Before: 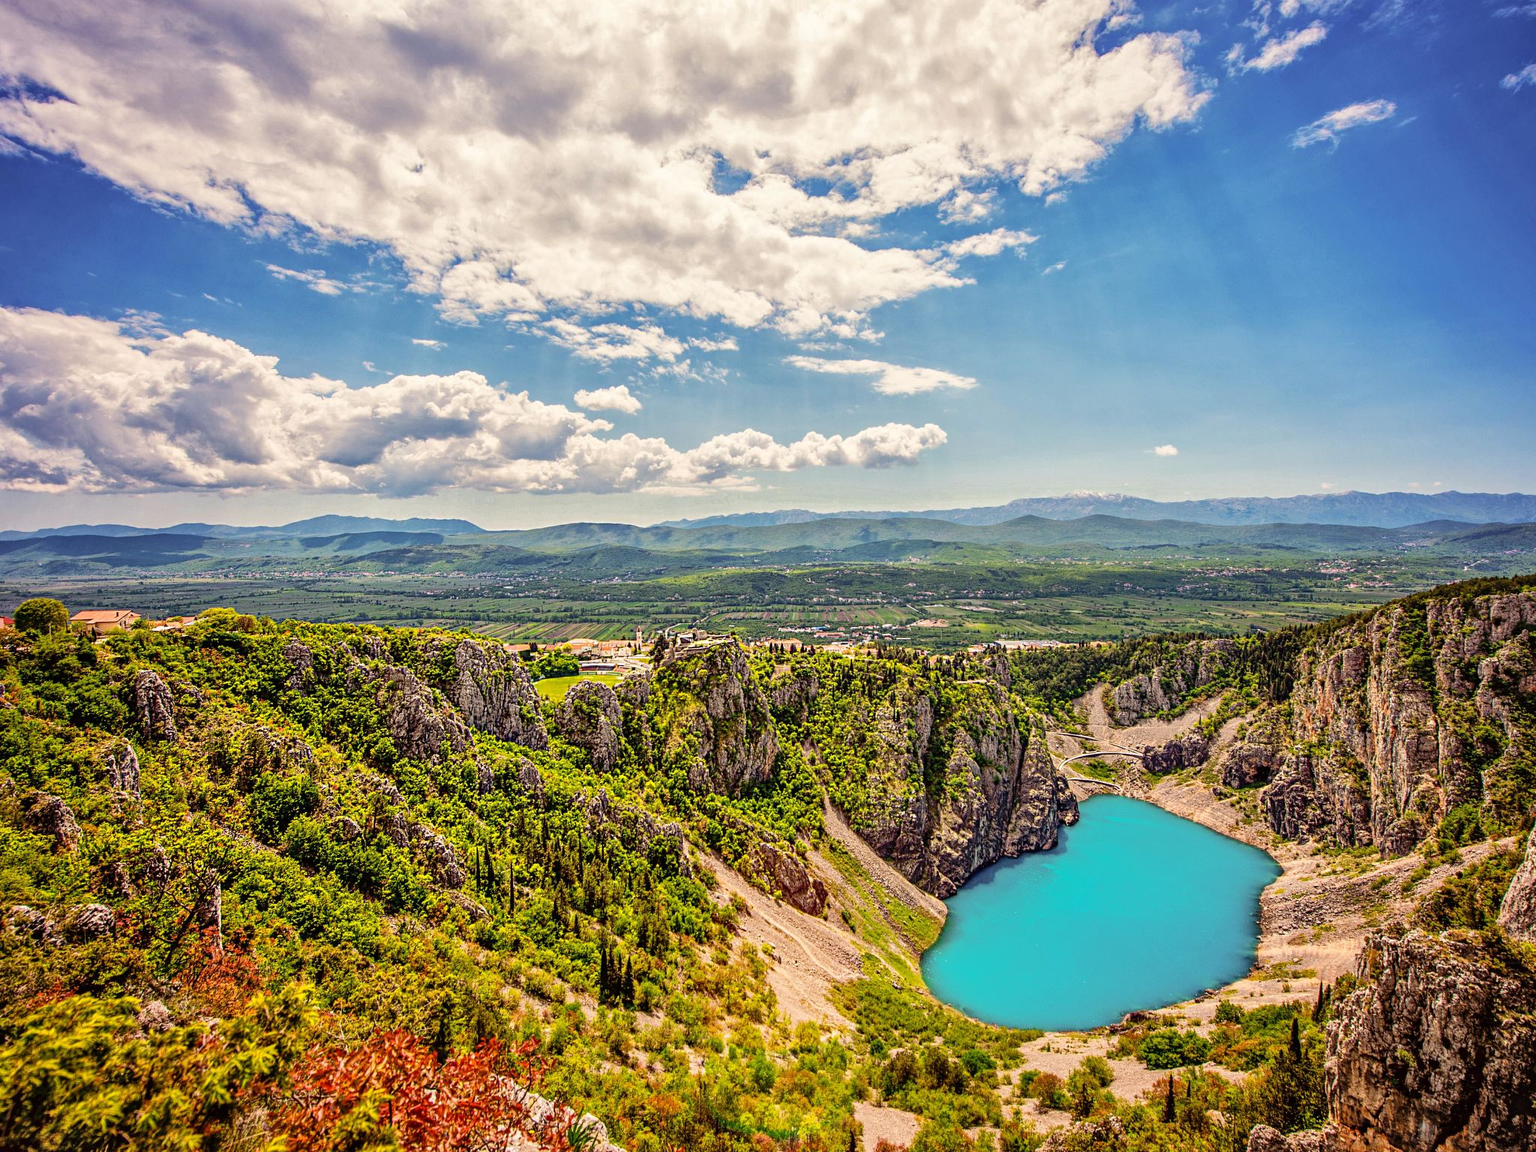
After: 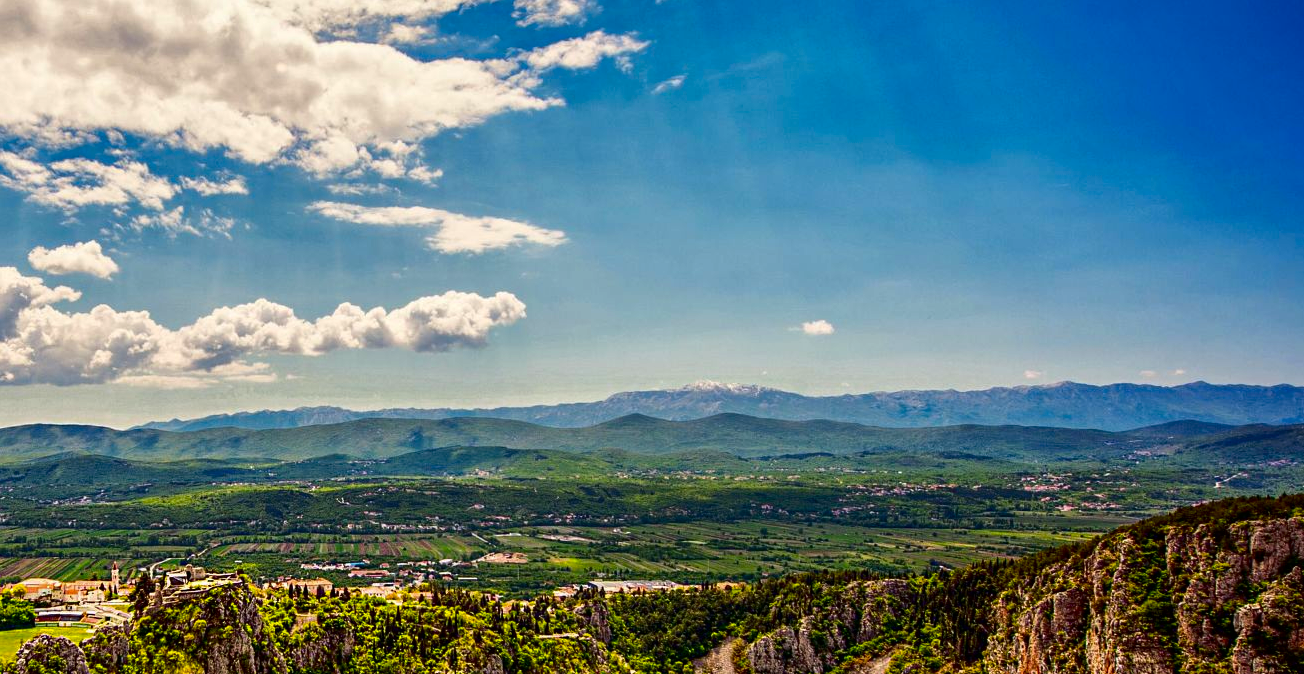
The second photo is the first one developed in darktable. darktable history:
color balance rgb: linear chroma grading › global chroma 14.962%, perceptual saturation grading › global saturation 0.788%
contrast brightness saturation: contrast 0.099, brightness -0.257, saturation 0.137
crop: left 36.026%, top 17.822%, right 0.294%, bottom 38.272%
